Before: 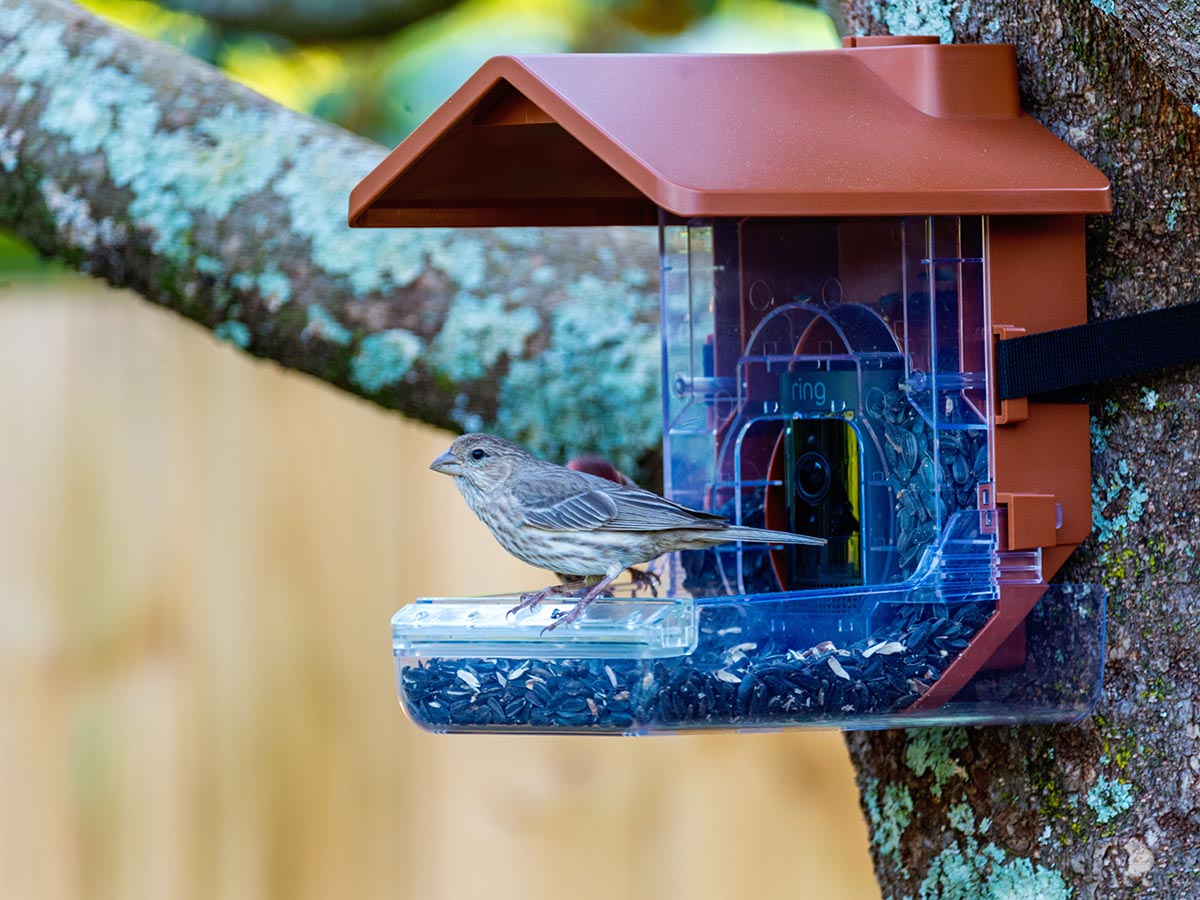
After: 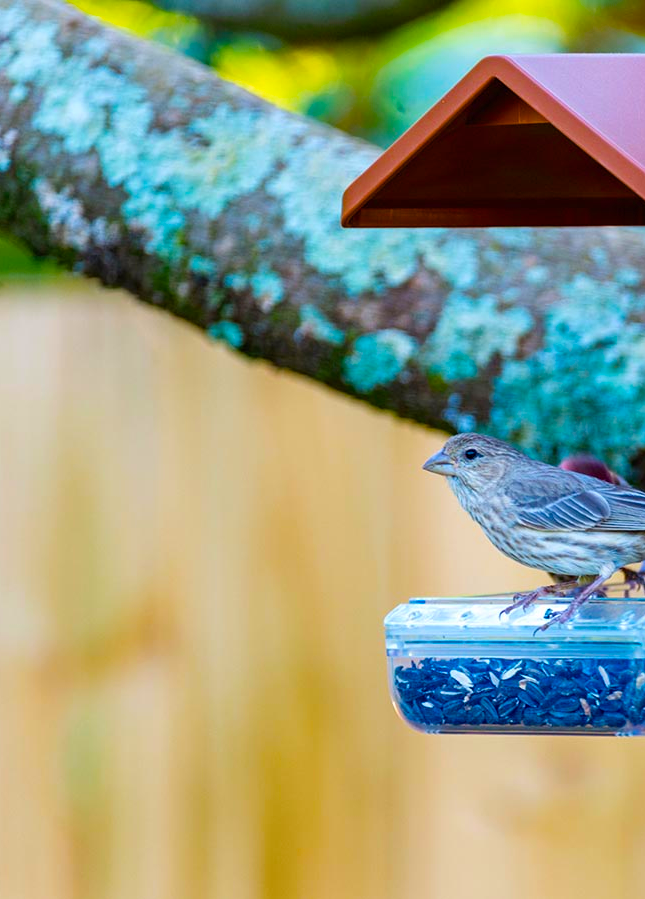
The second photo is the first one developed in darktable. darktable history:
color balance rgb: linear chroma grading › global chroma 15%, perceptual saturation grading › global saturation 30%
crop: left 0.587%, right 45.588%, bottom 0.086%
